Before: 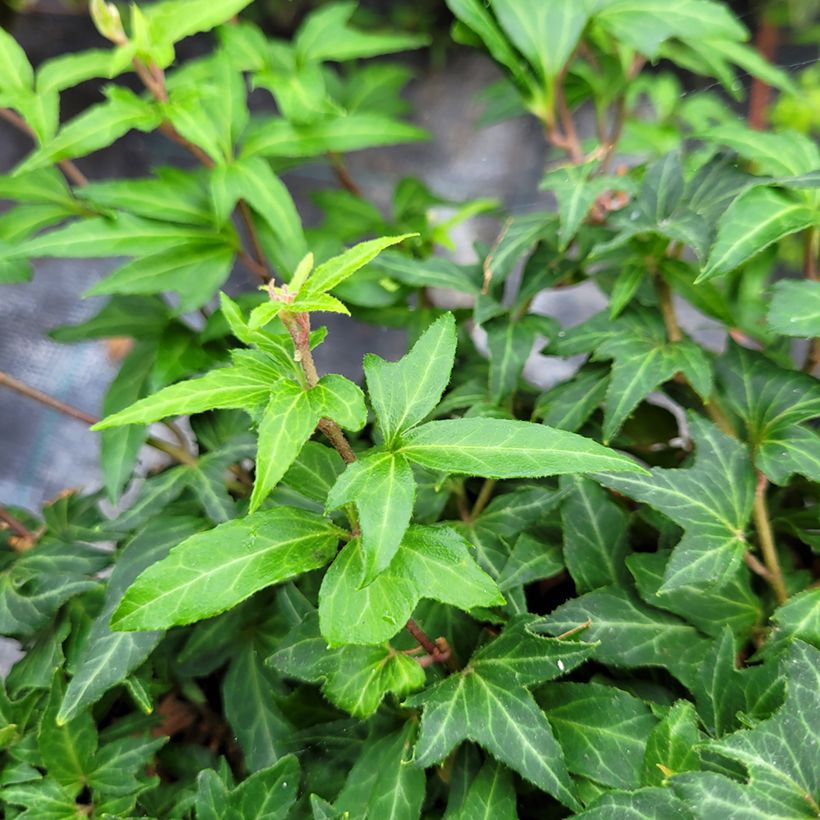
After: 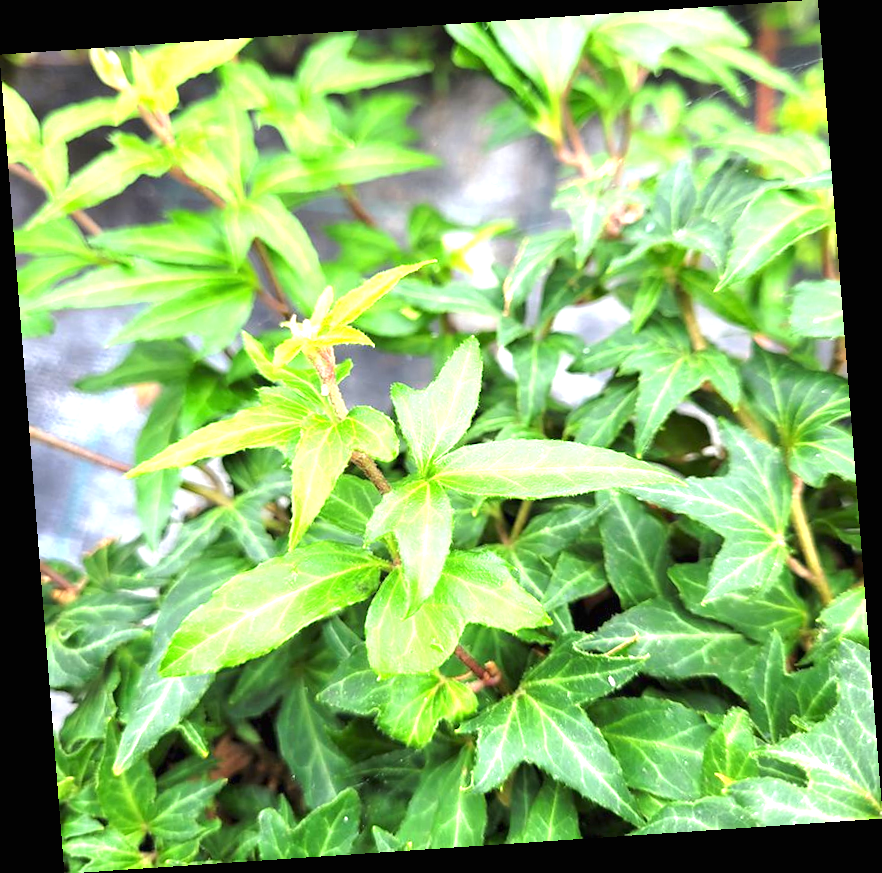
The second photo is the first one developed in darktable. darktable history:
exposure: black level correction 0, exposure 1.45 EV, compensate exposure bias true, compensate highlight preservation false
rotate and perspective: rotation -4.2°, shear 0.006, automatic cropping off
